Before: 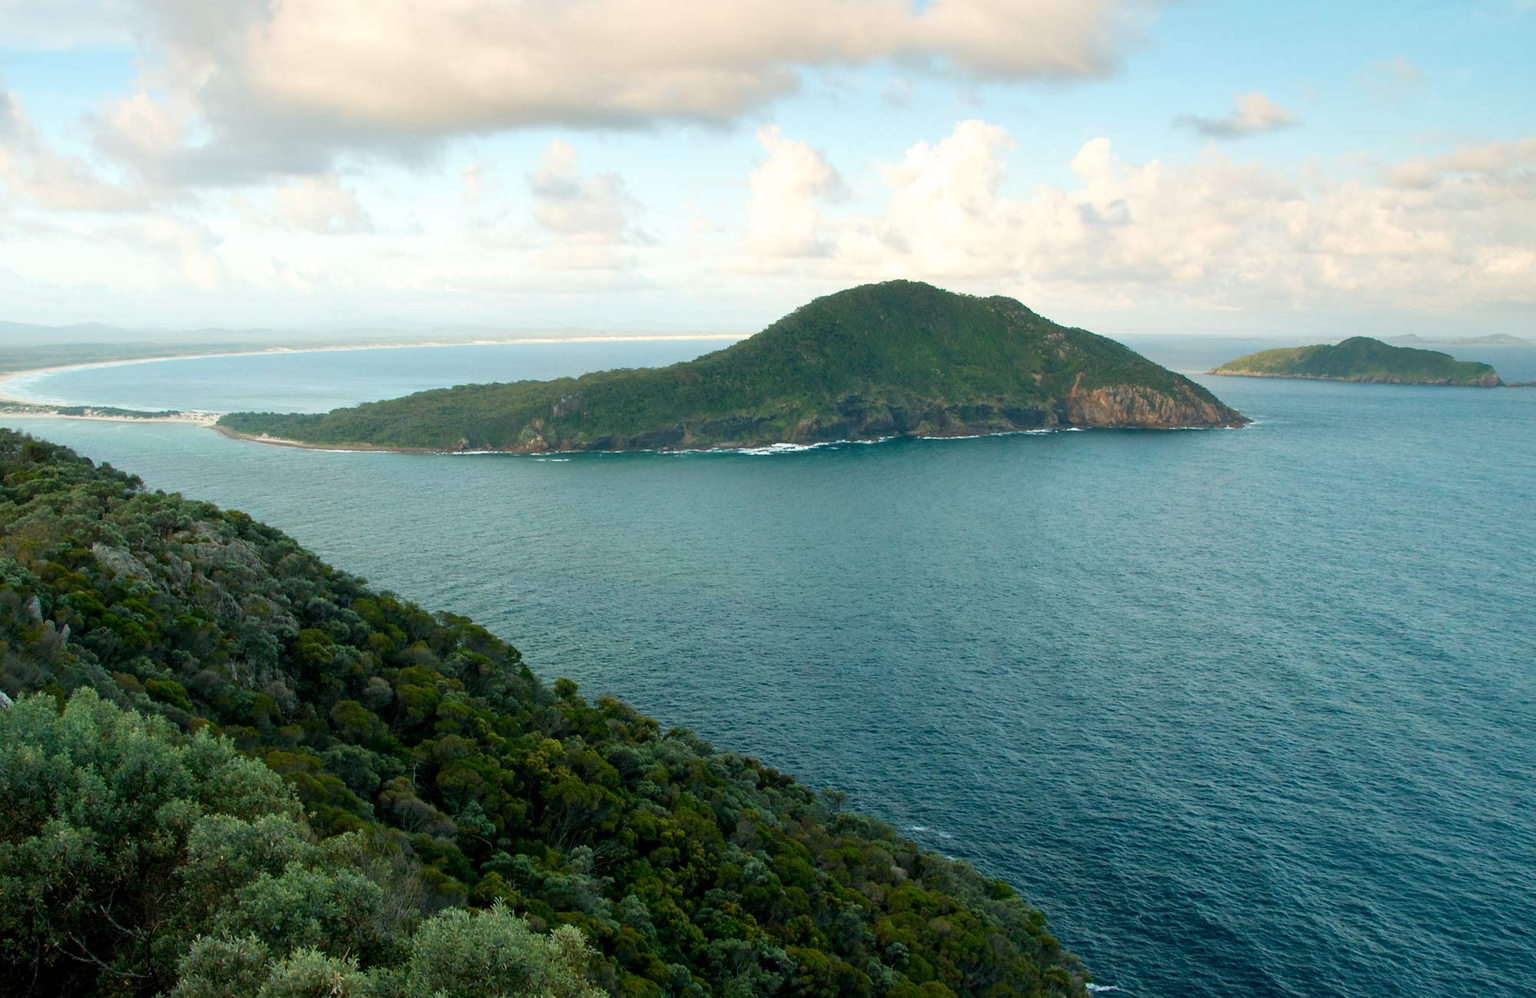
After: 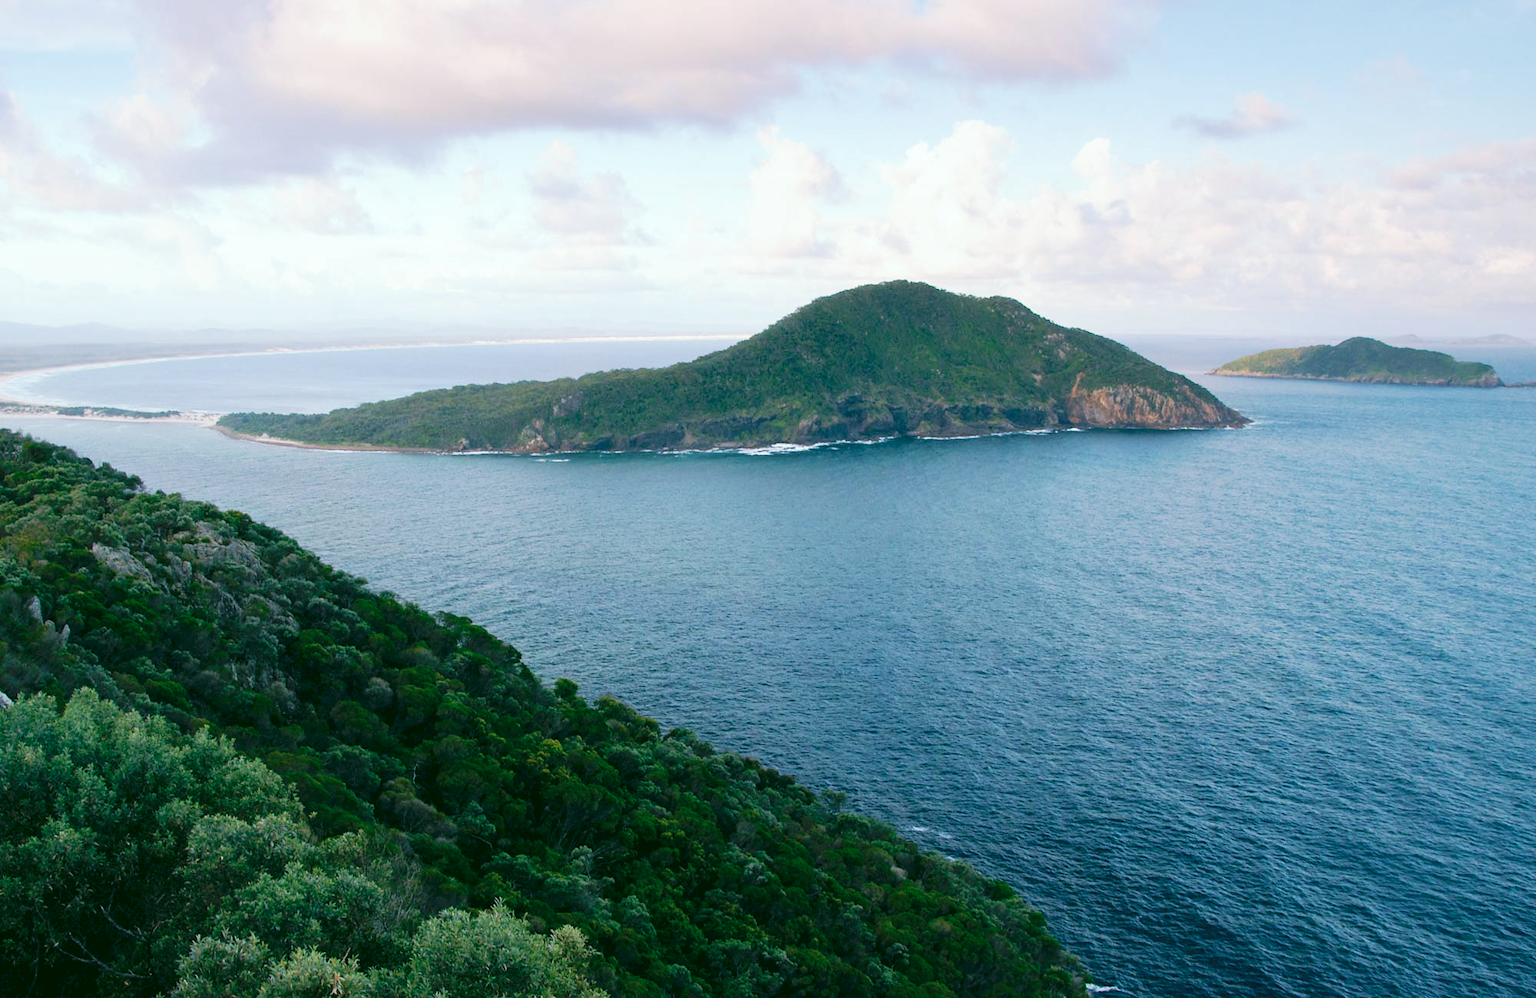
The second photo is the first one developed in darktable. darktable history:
tone curve: curves: ch0 [(0, 0) (0.003, 0.049) (0.011, 0.052) (0.025, 0.061) (0.044, 0.08) (0.069, 0.101) (0.1, 0.119) (0.136, 0.139) (0.177, 0.172) (0.224, 0.222) (0.277, 0.292) (0.335, 0.367) (0.399, 0.444) (0.468, 0.538) (0.543, 0.623) (0.623, 0.713) (0.709, 0.784) (0.801, 0.844) (0.898, 0.916) (1, 1)], preserve colors none
color look up table: target L [97.49, 88.87, 88.58, 80.94, 84.73, 77.62, 68.97, 62.05, 61.13, 60.44, 62.17, 39, 36.94, 17.36, 200.17, 77.49, 73.47, 63.3, 47.63, 46.32, 46.67, 52.21, 42.49, 32.94, 32.33, 29.65, 4.992, 95.91, 79.55, 76.6, 78.66, 58.5, 60.61, 67.45, 59.2, 55.56, 40.22, 38.49, 30.21, 32.38, 33.45, 13.81, 2.391, 92.47, 78.96, 61.72, 53.28, 47.16, 32.32], target a [-3.716, -10.41, -13.35, -56.43, -54.75, -38.81, -12.27, -57.33, -49.79, -17.88, -24.29, -29.93, -22.62, -32.36, 0, 31.32, 24.05, 34.08, 70.07, 67.43, 68.7, 14.96, 3.644, 43.99, 47.51, 27.02, -9.313, 2.079, 14.85, 6.923, 31.43, 53.25, 73.26, 65.18, 31.07, 32.73, 6.504, 57.82, 44.1, -1.089, 32.11, 24.72, -4.789, -17.61, -35.11, -7.973, -18.66, 1.05, -6.028], target b [6.236, 81.34, 45.81, 69.48, 8.155, -11.59, 17.79, 52.63, 22.15, 56.04, -9.521, 32.55, -4.804, 24.29, 0, 4.216, 53.61, 25.85, 20.97, 51.75, 17.36, -3.447, 23.31, 32.45, 17.33, 7.476, 7.178, -2.762, -22.11, -15.18, -30.99, -11.52, -41.24, -49.07, -61.07, -35.68, -58.69, -65.57, -4.857, -7.456, -87.46, -45.44, -16.2, -6.685, -28.98, -53.03, -38.11, -28.11, -27.95], num patches 49
